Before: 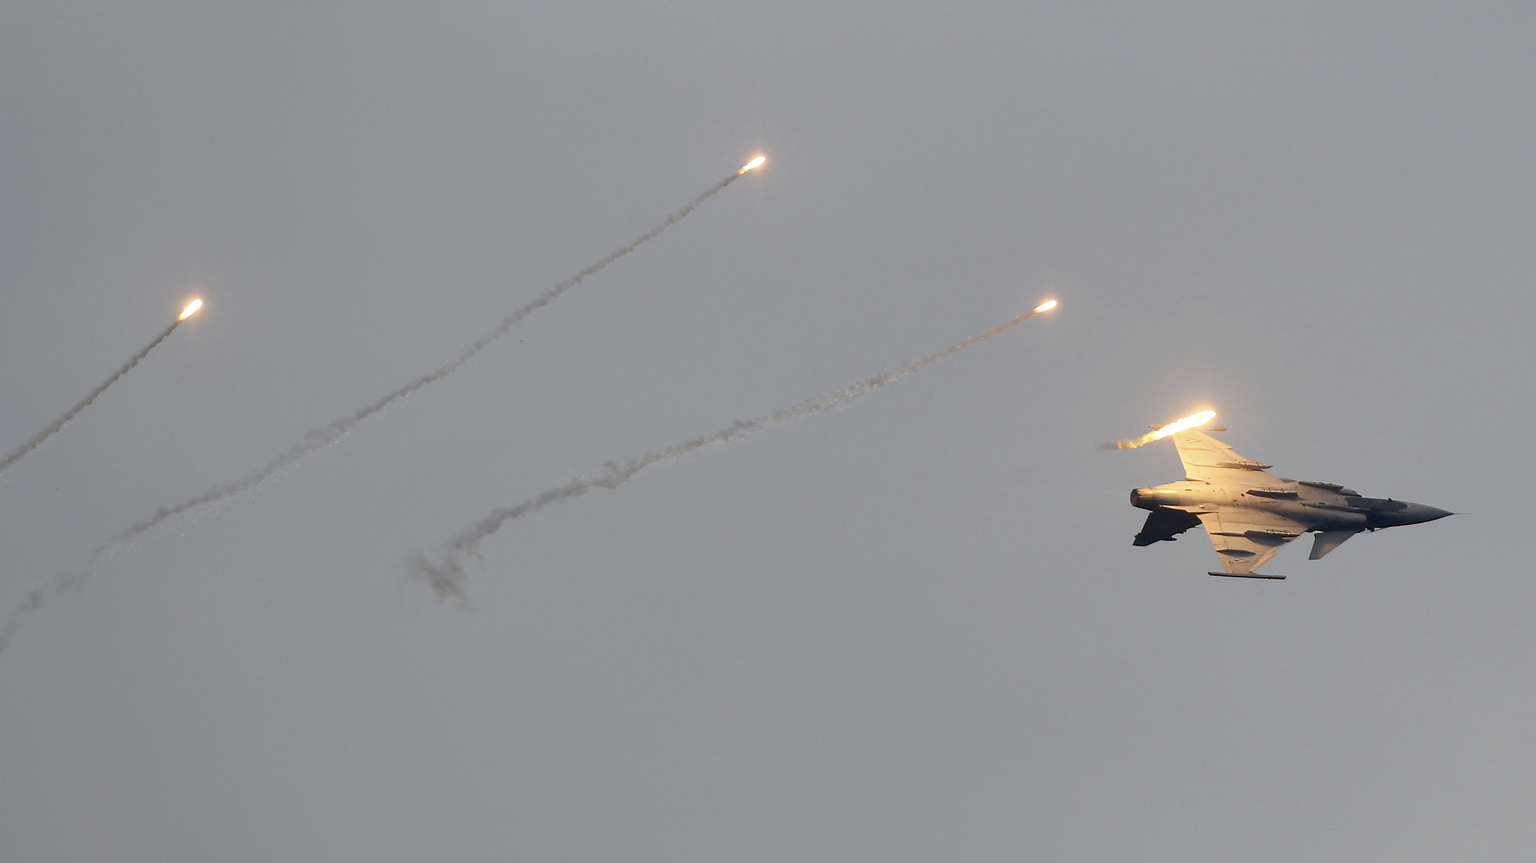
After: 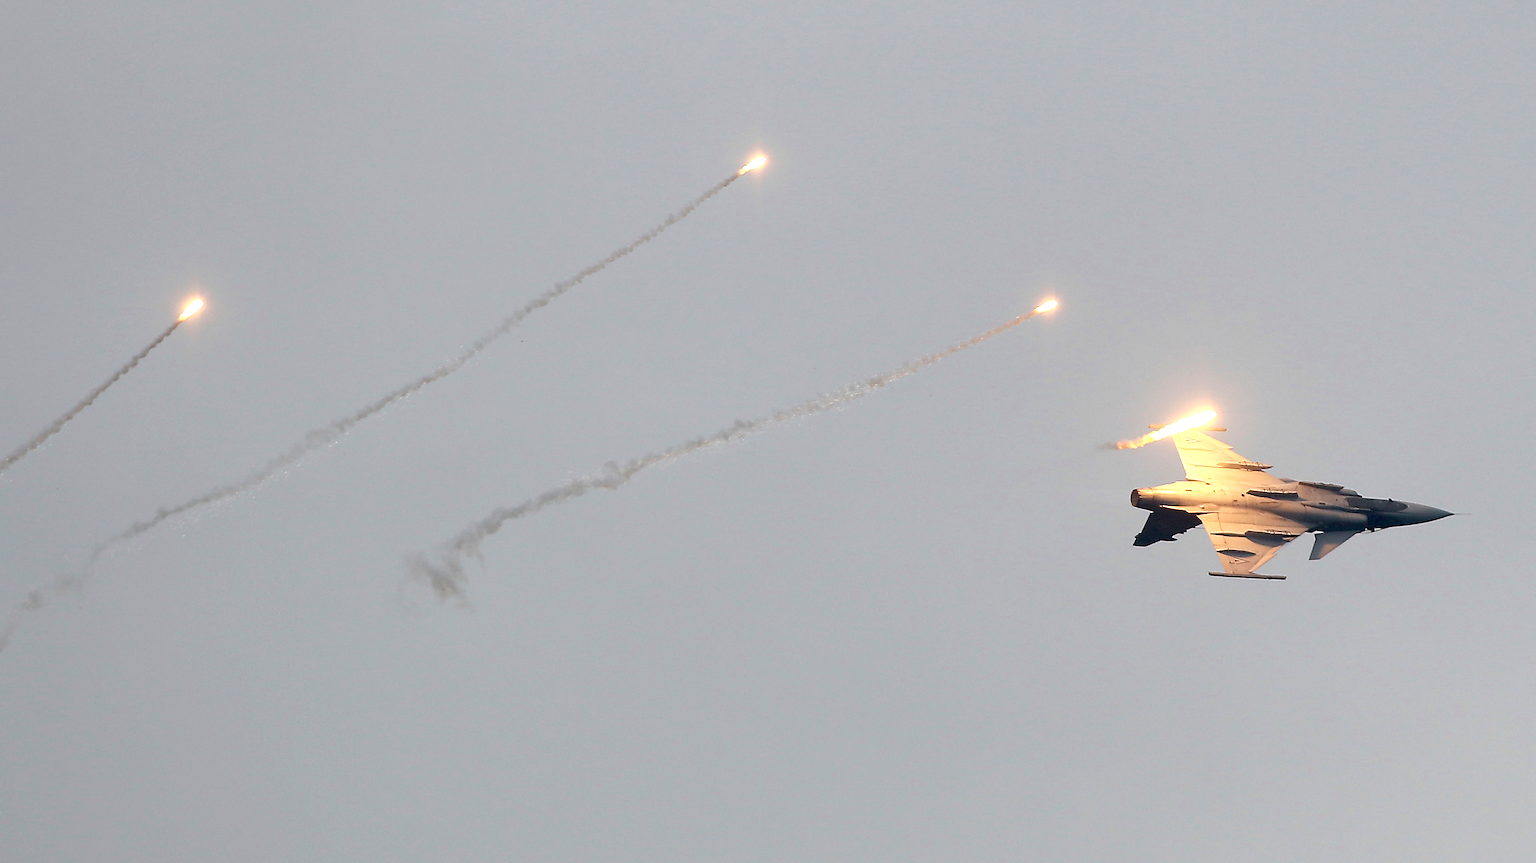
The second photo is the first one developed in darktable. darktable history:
sharpen: on, module defaults
exposure: exposure 0.561 EV, compensate highlight preservation false
